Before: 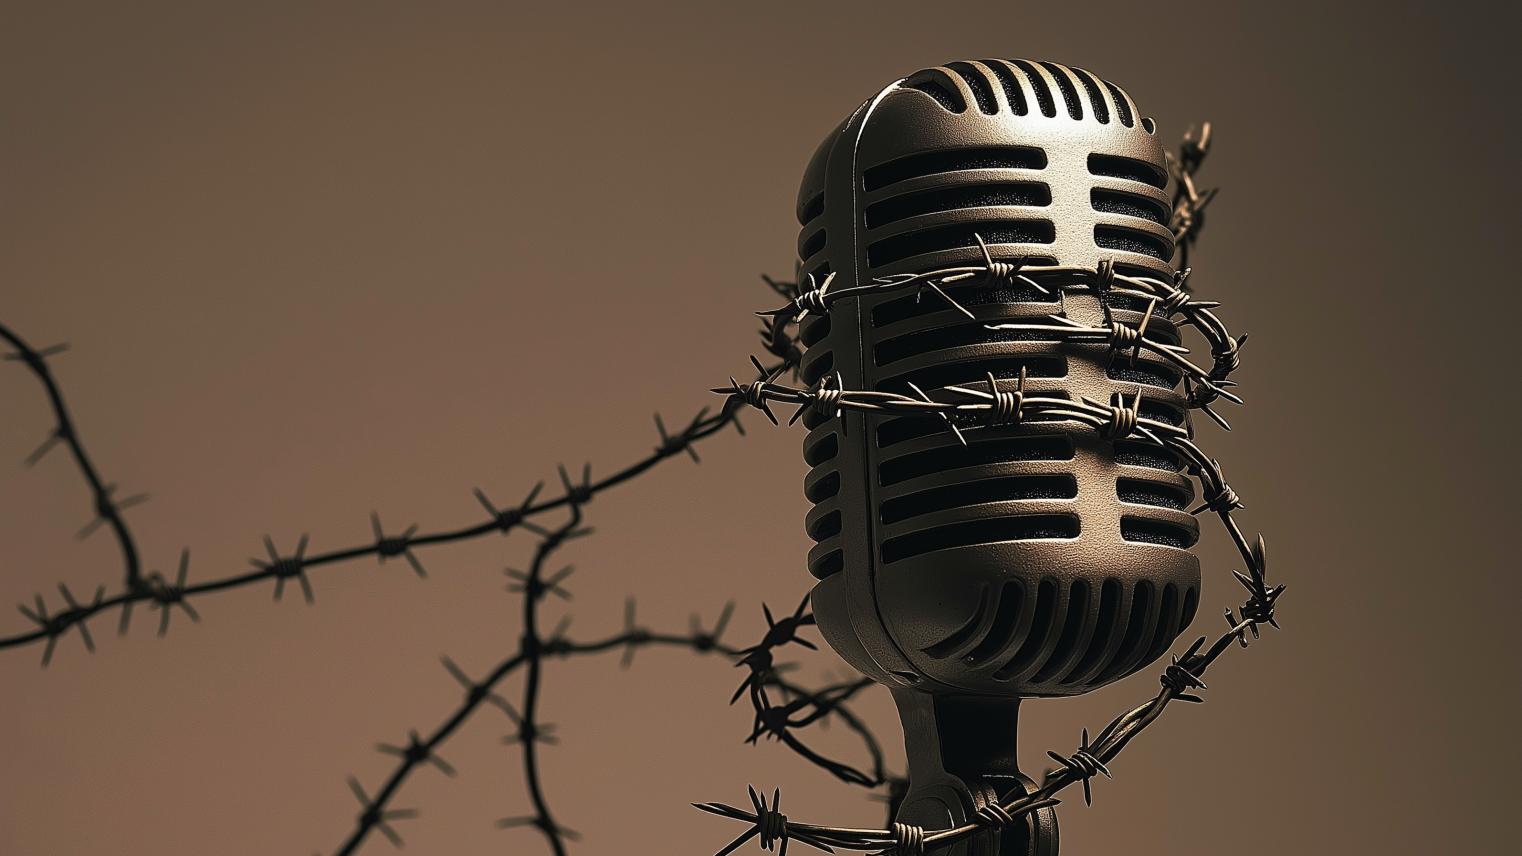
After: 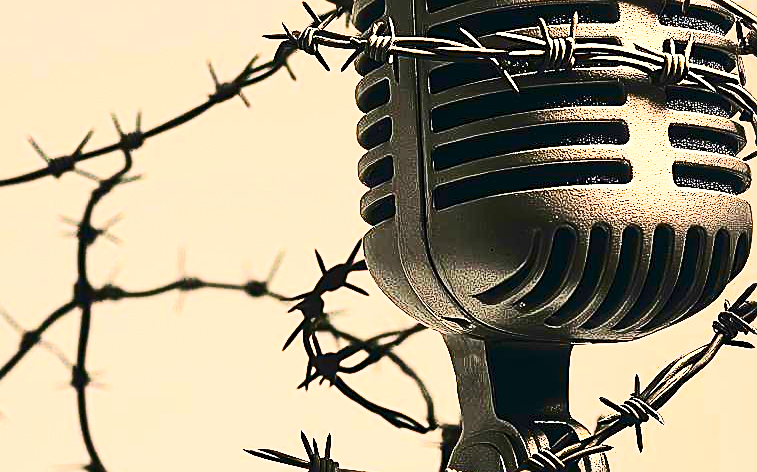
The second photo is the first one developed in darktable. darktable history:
color balance rgb: global offset › luminance -0.504%, linear chroma grading › global chroma -0.875%, perceptual saturation grading › global saturation 20%, perceptual saturation grading › highlights -50.307%, perceptual saturation grading › shadows 30.222%, contrast -9.904%
crop: left 29.452%, top 41.358%, right 20.75%, bottom 3.483%
local contrast: mode bilateral grid, contrast 9, coarseness 25, detail 115%, midtone range 0.2
sharpen: on, module defaults
exposure: black level correction 0, exposure 1.464 EV, compensate exposure bias true, compensate highlight preservation false
base curve: curves: ch0 [(0, 0) (0.028, 0.03) (0.121, 0.232) (0.46, 0.748) (0.859, 0.968) (1, 1)]
contrast equalizer: octaves 7, y [[0.5, 0.501, 0.532, 0.538, 0.54, 0.541], [0.5 ×6], [0.5 ×6], [0 ×6], [0 ×6]], mix -0.2
contrast brightness saturation: contrast 0.631, brightness 0.329, saturation 0.136
